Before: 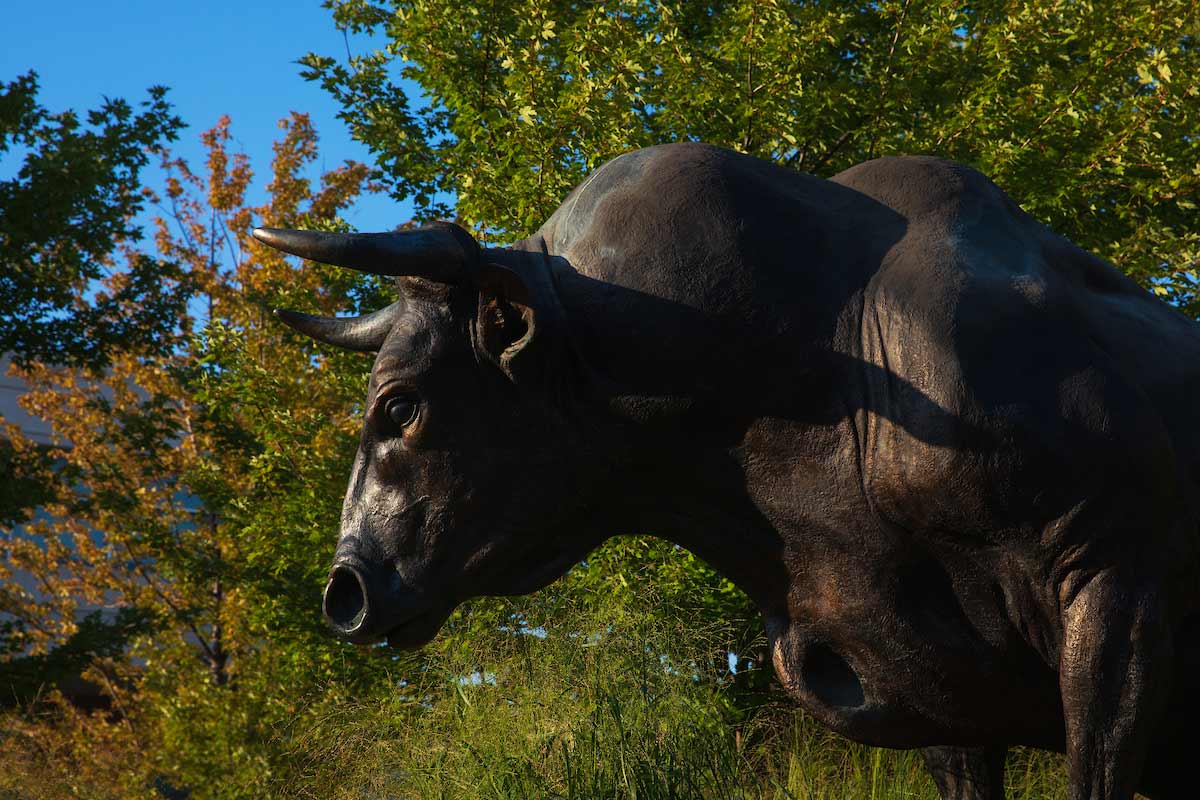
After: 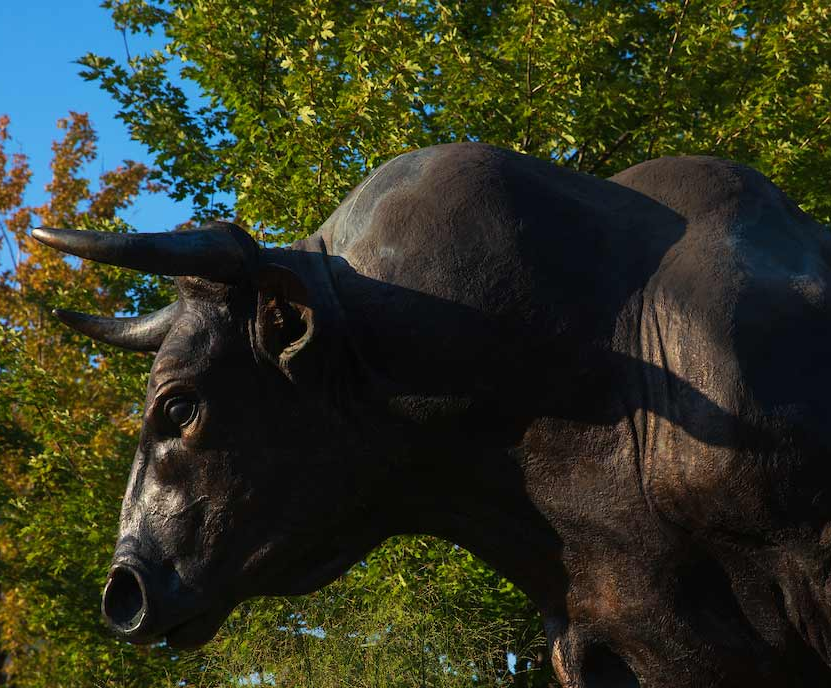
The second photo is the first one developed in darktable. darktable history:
crop: left 18.479%, right 12.2%, bottom 13.971%
tone equalizer: on, module defaults
